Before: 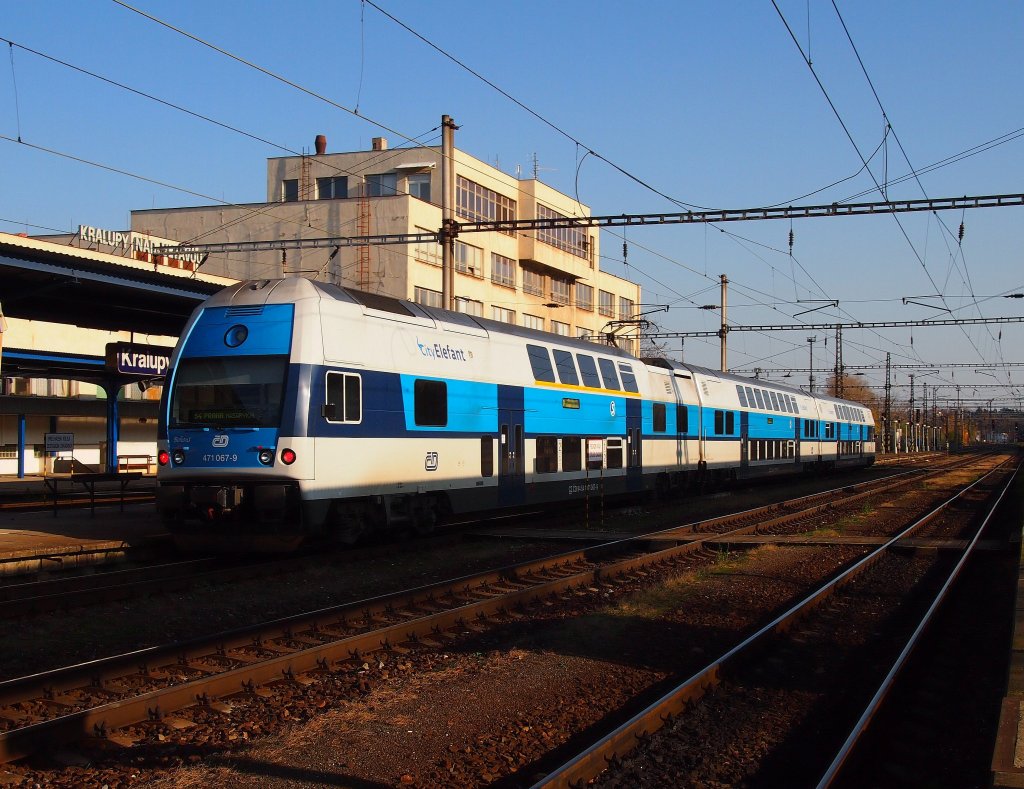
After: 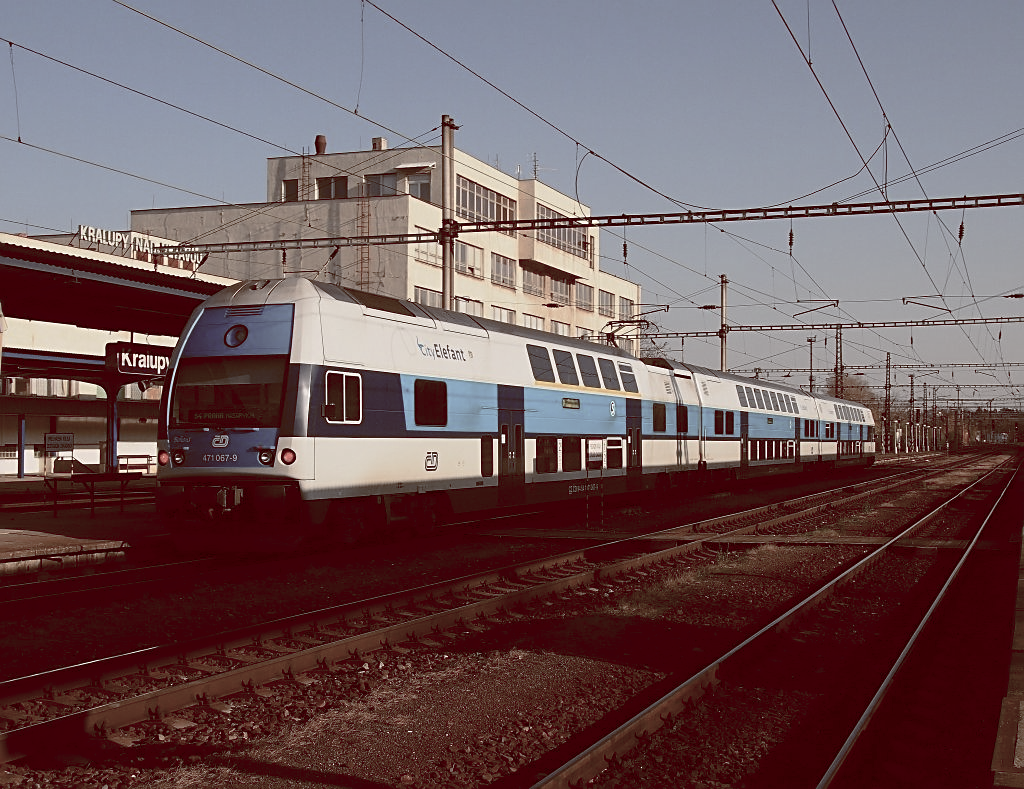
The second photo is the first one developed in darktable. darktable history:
color balance rgb: shadows lift › luminance 1%, shadows lift › chroma 0.2%, shadows lift › hue 20°, power › luminance 1%, power › chroma 0.4%, power › hue 34°, highlights gain › luminance 0.8%, highlights gain › chroma 0.4%, highlights gain › hue 44°, global offset › chroma 0.4%, global offset › hue 34°, white fulcrum 0.08 EV, linear chroma grading › shadows -7%, linear chroma grading › highlights -7%, linear chroma grading › global chroma -10%, linear chroma grading › mid-tones -8%, perceptual saturation grading › global saturation -28%, perceptual saturation grading › highlights -20%, perceptual saturation grading › mid-tones -24%, perceptual saturation grading › shadows -24%, perceptual brilliance grading › global brilliance -1%, perceptual brilliance grading › highlights -1%, perceptual brilliance grading › mid-tones -1%, perceptual brilliance grading › shadows -1%, global vibrance -17%, contrast -6%
exposure: exposure -0.021 EV, compensate highlight preservation false
sharpen: on, module defaults
